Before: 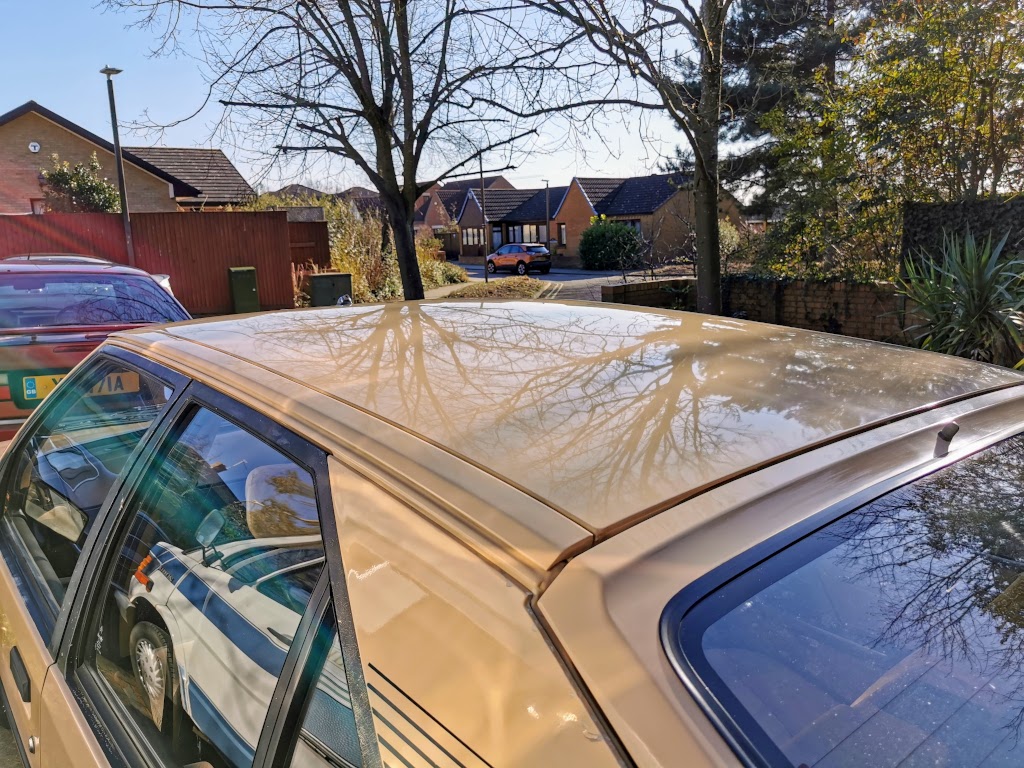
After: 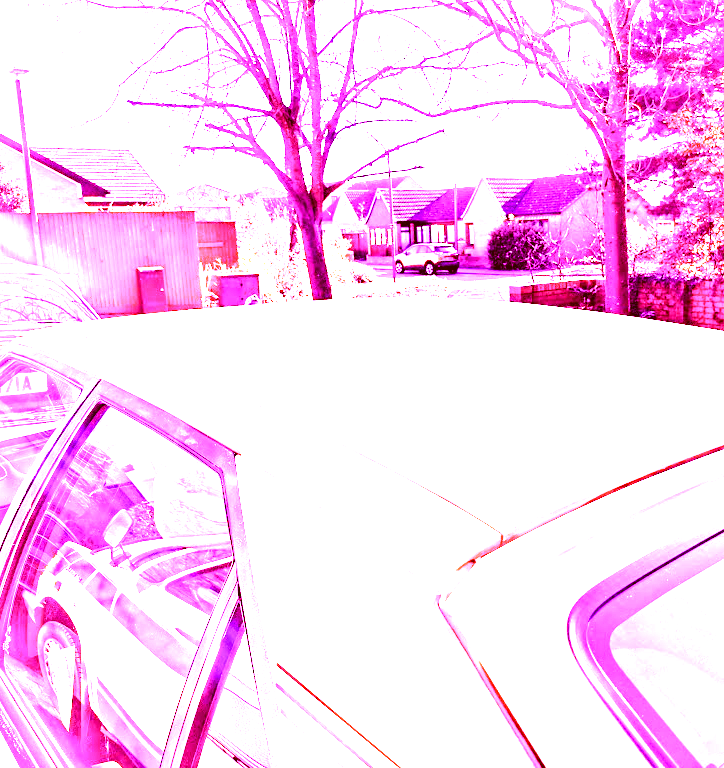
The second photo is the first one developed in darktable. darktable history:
crop and rotate: left 9.061%, right 20.142%
color correction: highlights a* 9.03, highlights b* 8.71, shadows a* 40, shadows b* 40, saturation 0.8
white balance: red 8, blue 8
